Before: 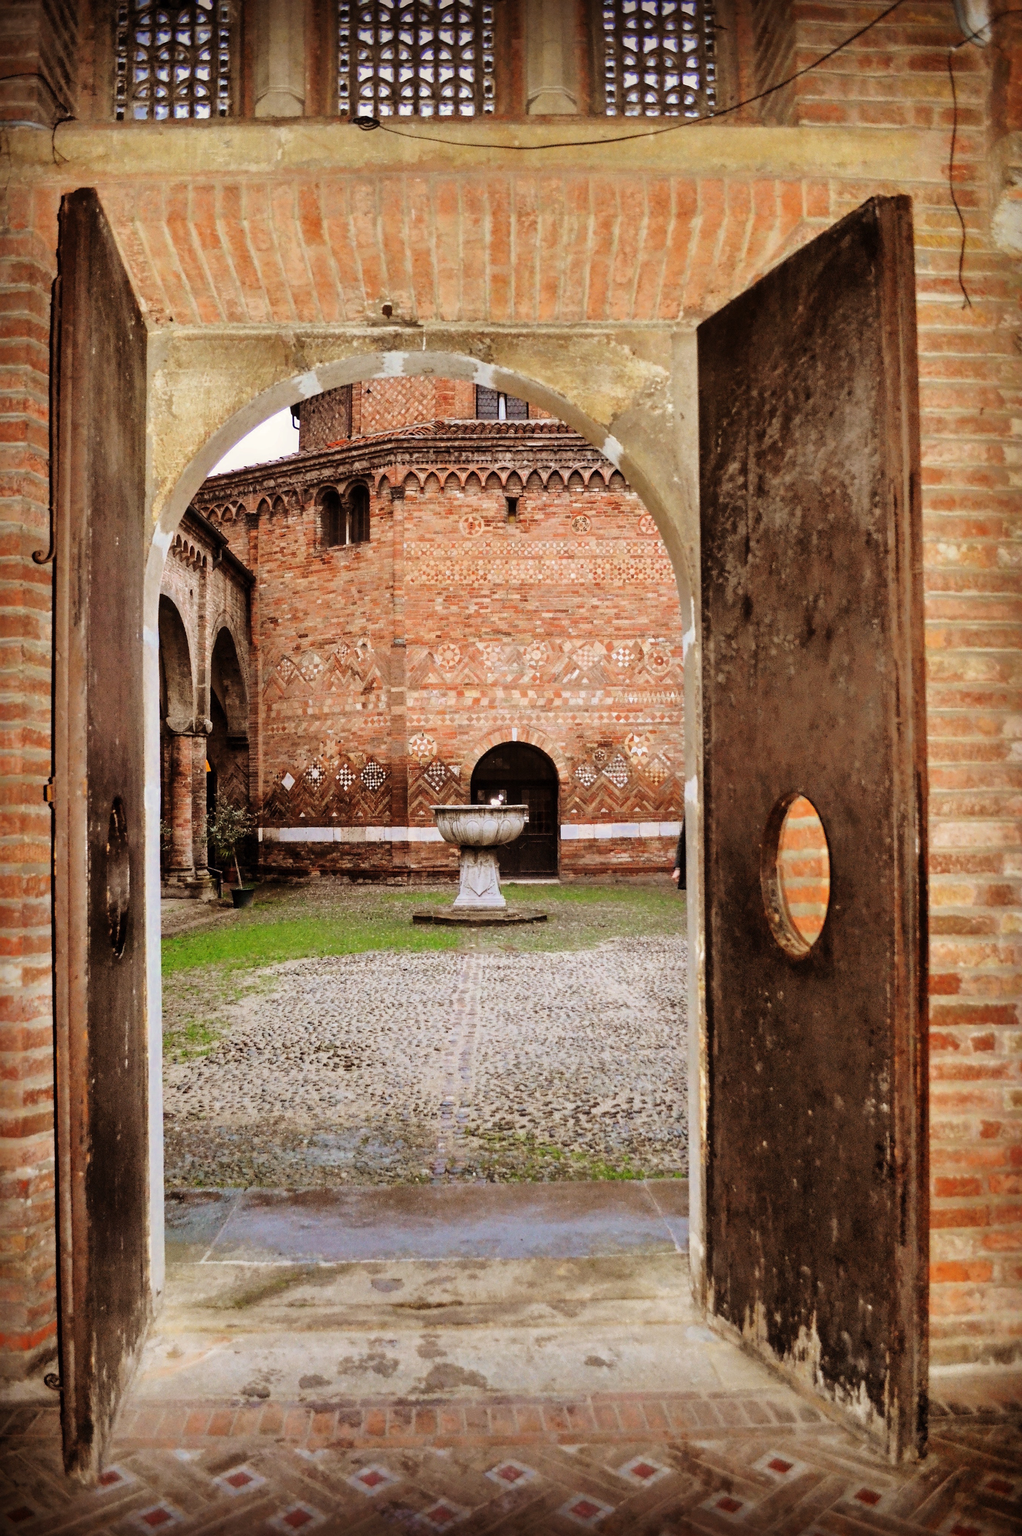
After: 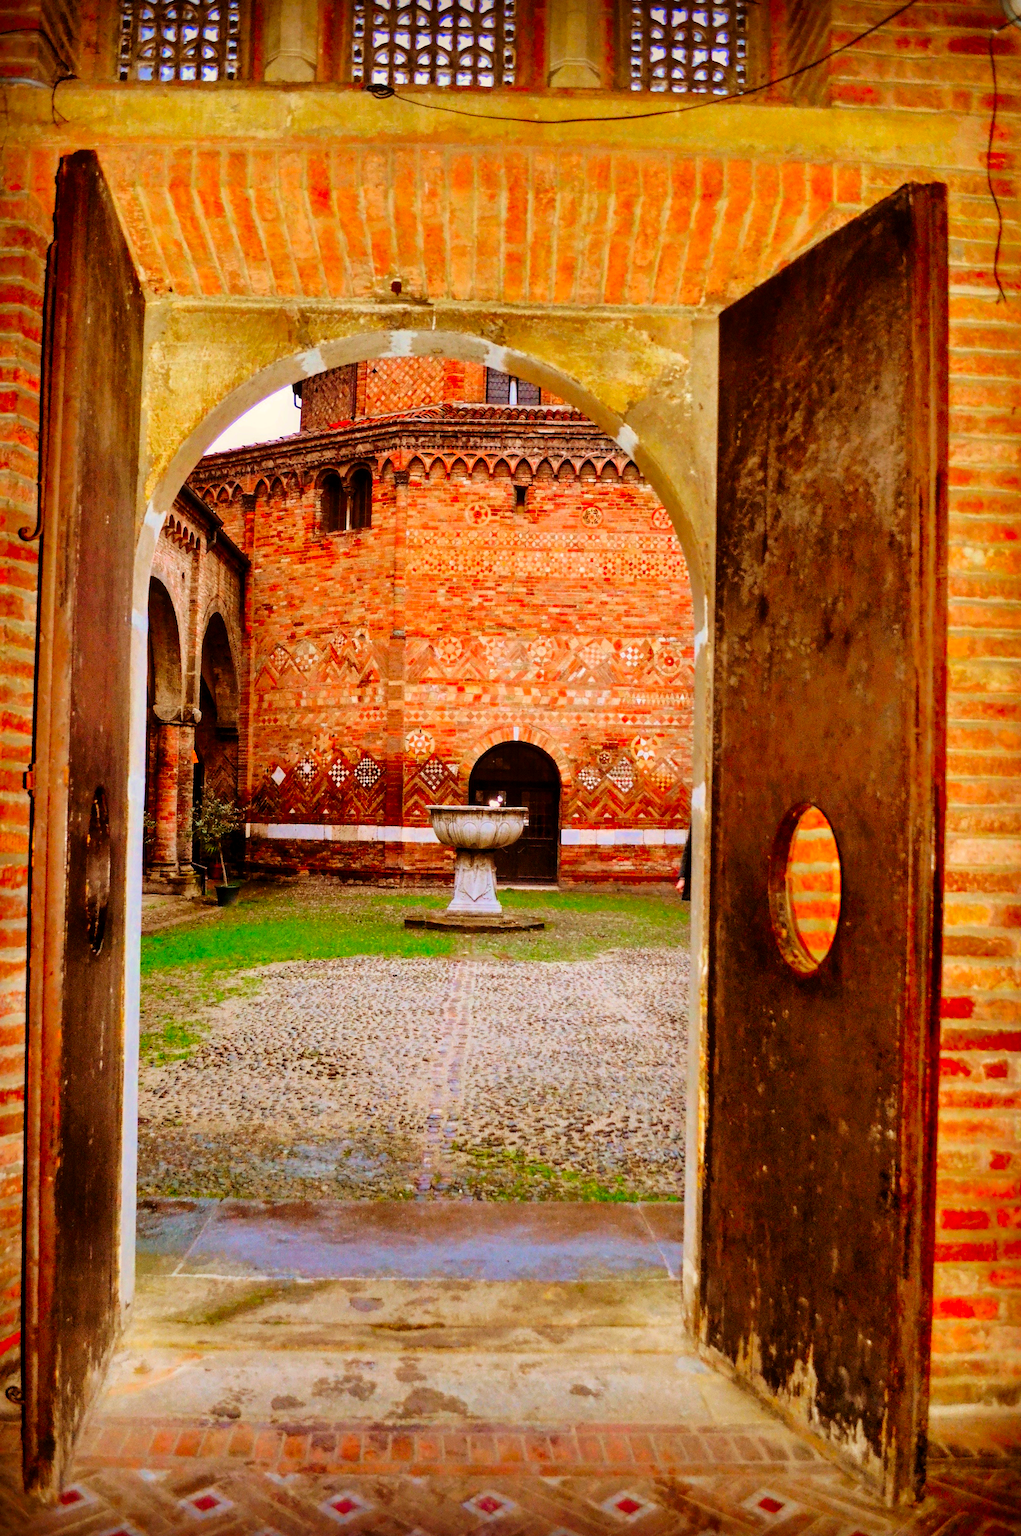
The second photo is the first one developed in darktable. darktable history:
exposure: black level correction 0.002, compensate highlight preservation false
crop and rotate: angle -1.69°
color correction: saturation 2.15
